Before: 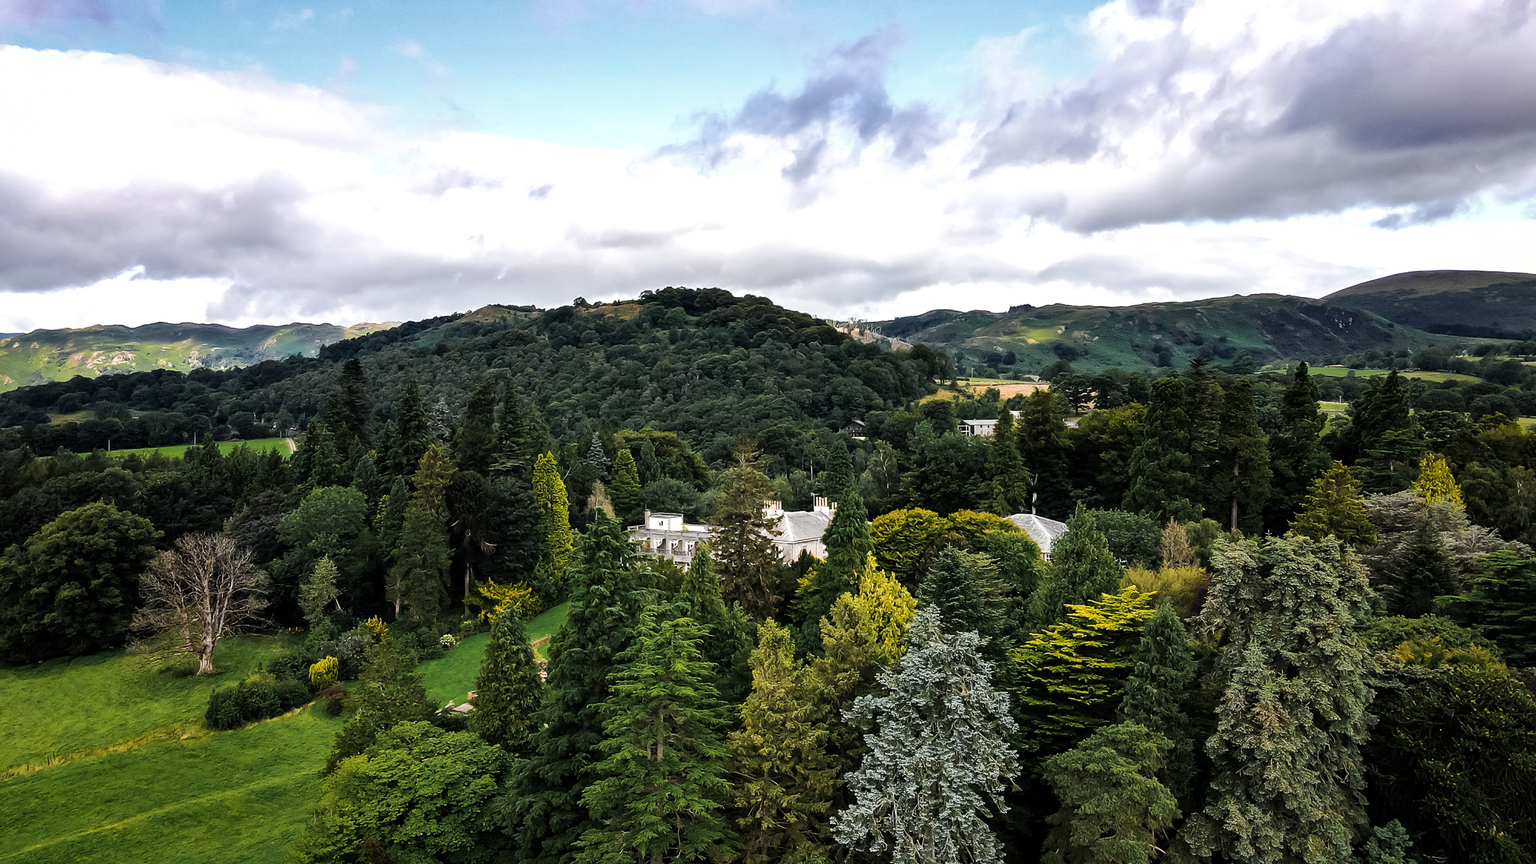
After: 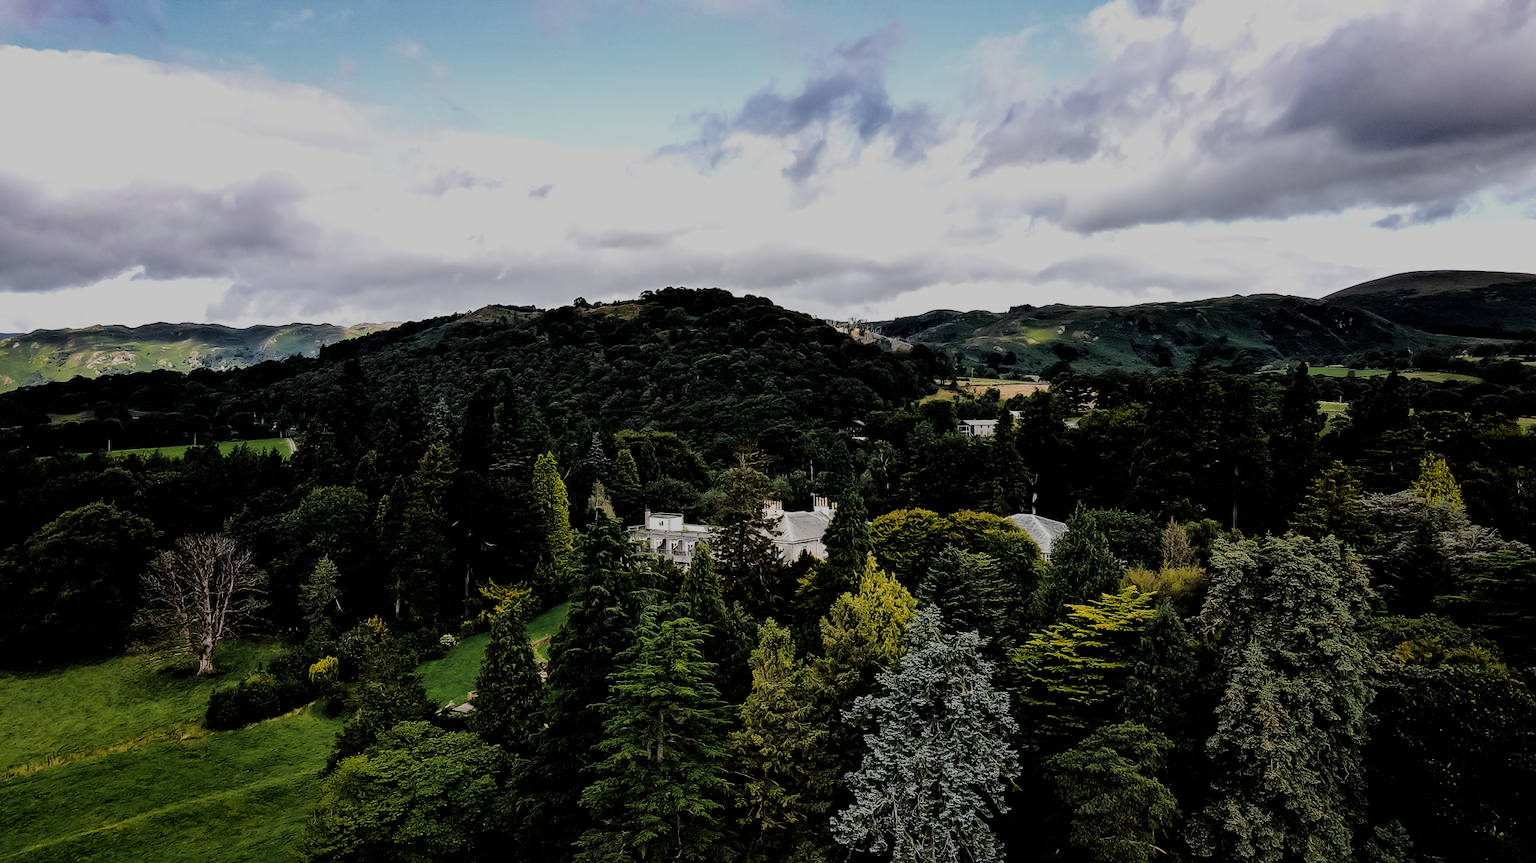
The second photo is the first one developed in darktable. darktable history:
crop: bottom 0.071%
exposure: black level correction 0, exposure 0.2 EV, compensate exposure bias true, compensate highlight preservation false
filmic rgb: black relative exposure -5 EV, white relative exposure 3.5 EV, hardness 3.19, contrast 1.2, highlights saturation mix -50%
